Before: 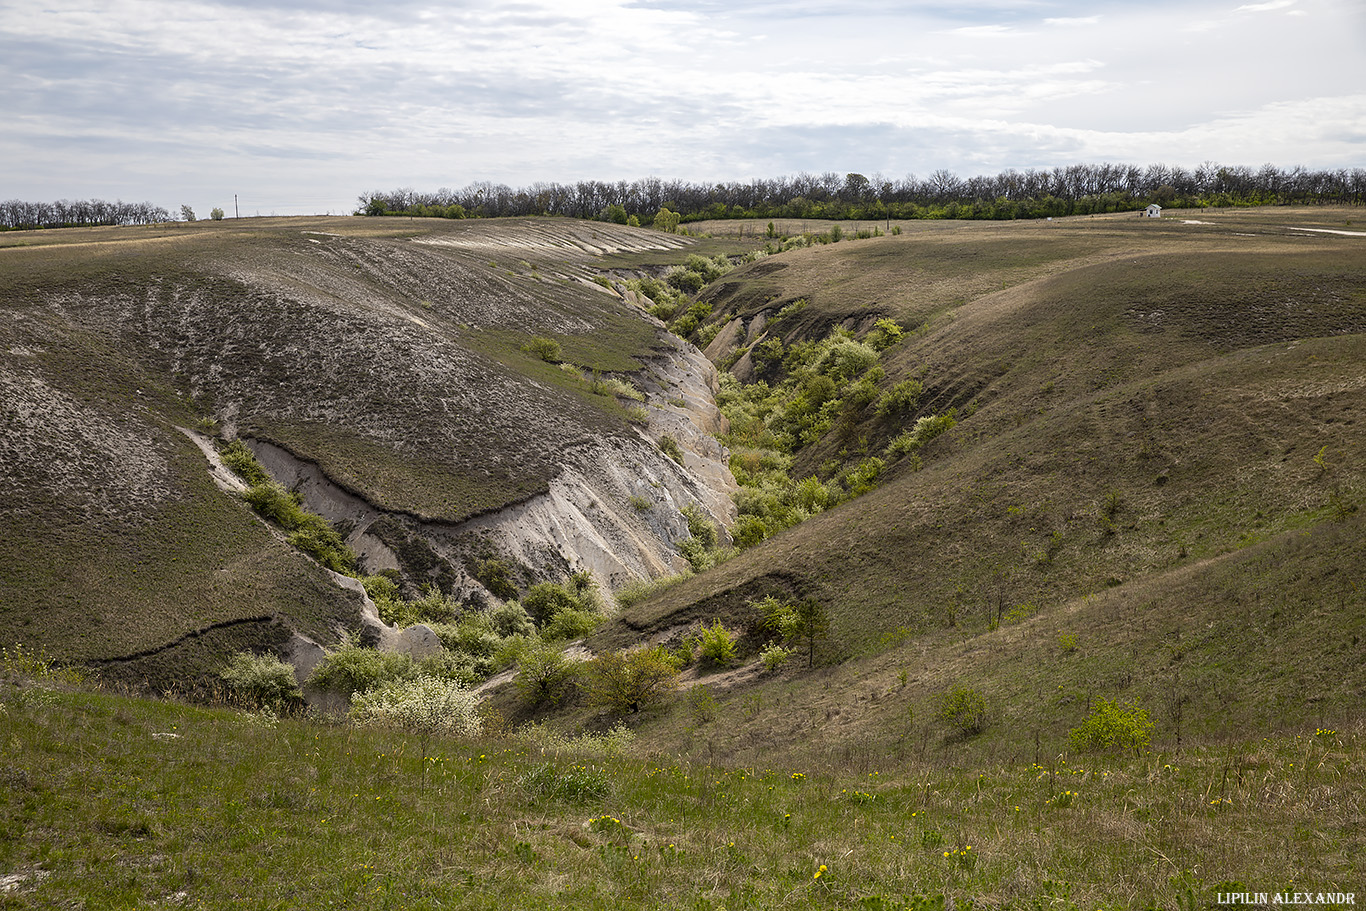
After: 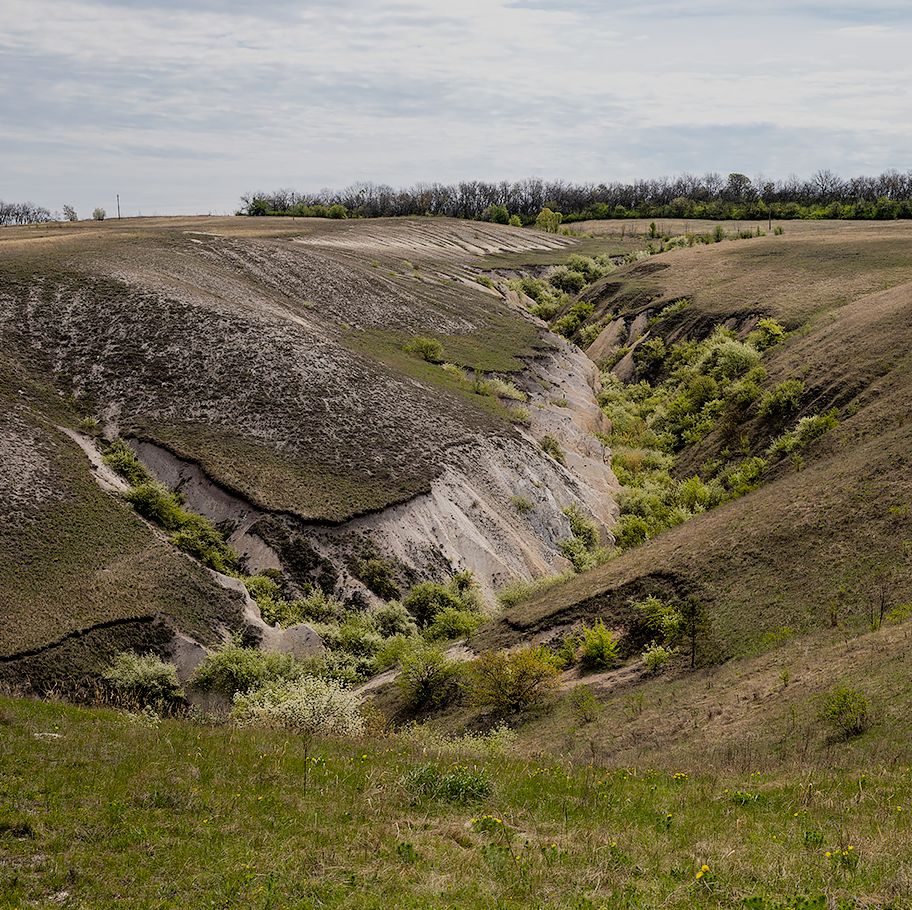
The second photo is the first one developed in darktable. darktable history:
filmic rgb: black relative exposure -7.76 EV, white relative exposure 4.36 EV, hardness 3.76, latitude 37.32%, contrast 0.982, highlights saturation mix 8.7%, shadows ↔ highlights balance 4.03%
crop and rotate: left 8.677%, right 24.545%
